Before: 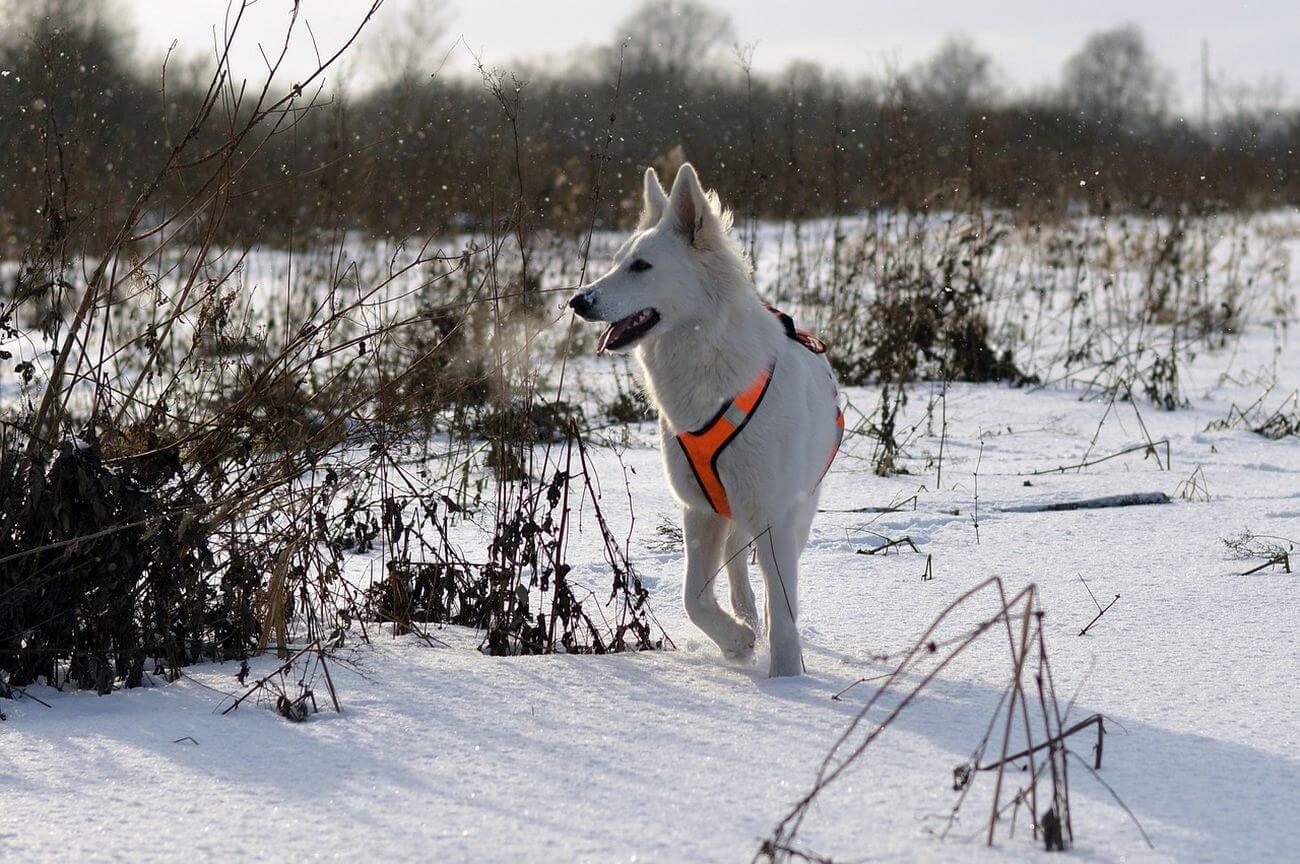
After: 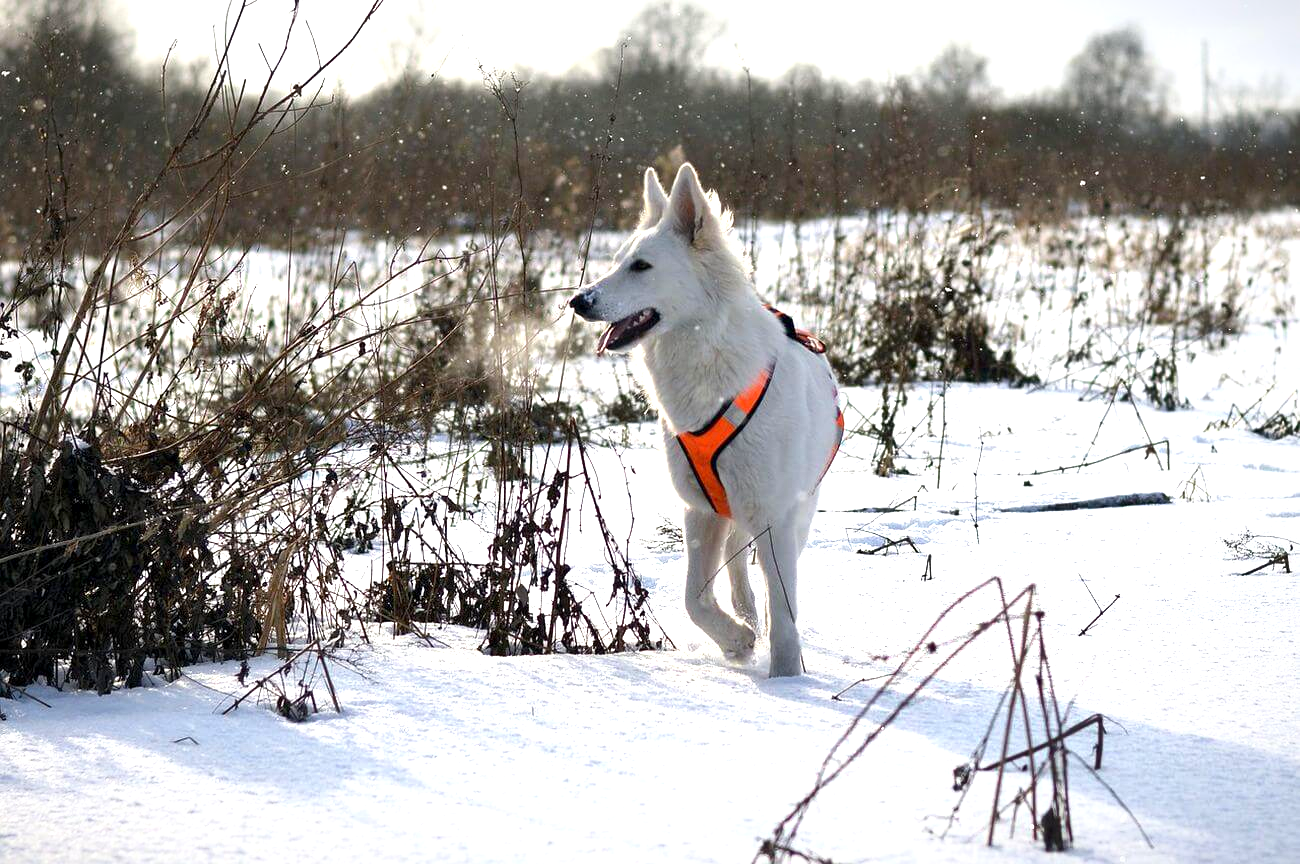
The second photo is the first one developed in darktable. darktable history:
shadows and highlights: shadows 52.34, highlights -28.23, soften with gaussian
exposure: black level correction 0.001, exposure 1.116 EV, compensate highlight preservation false
vignetting: fall-off start 80.87%, fall-off radius 61.59%, brightness -0.384, saturation 0.007, center (0, 0.007), automatic ratio true, width/height ratio 1.418
